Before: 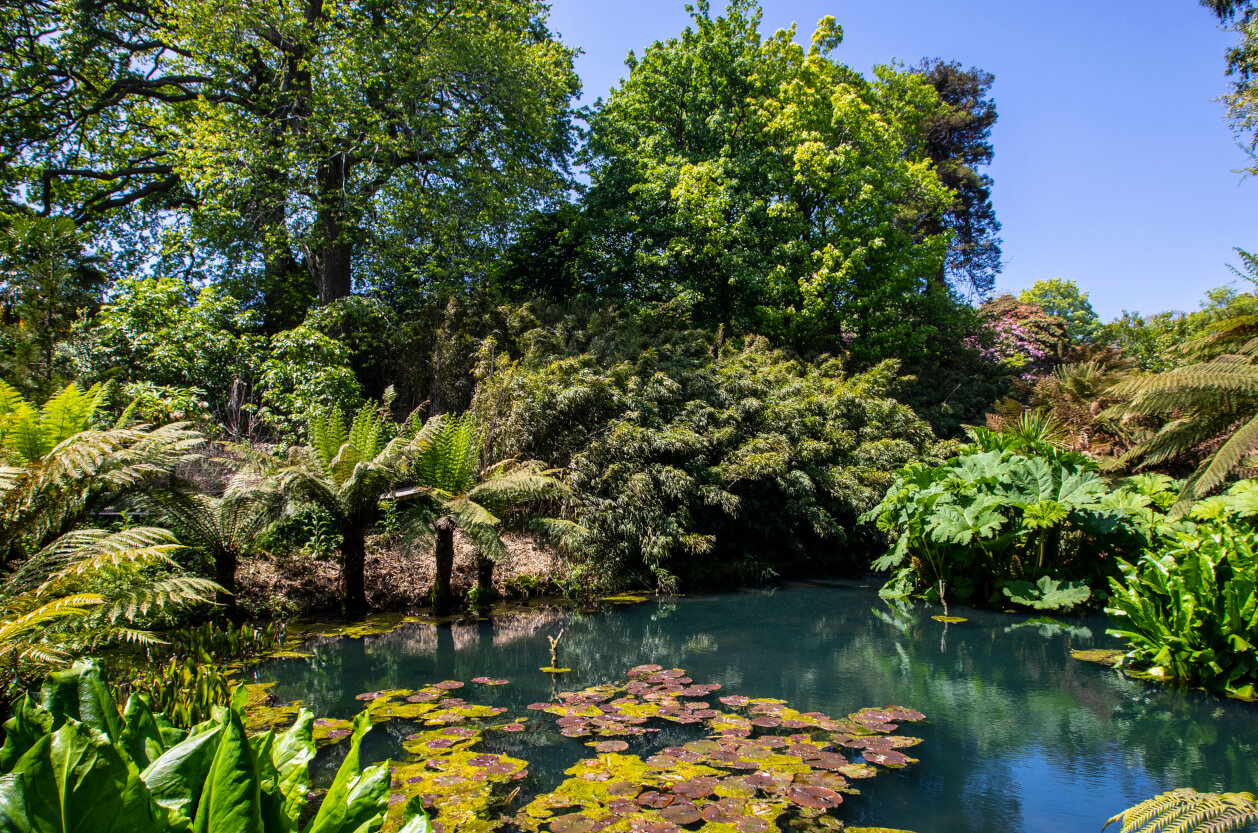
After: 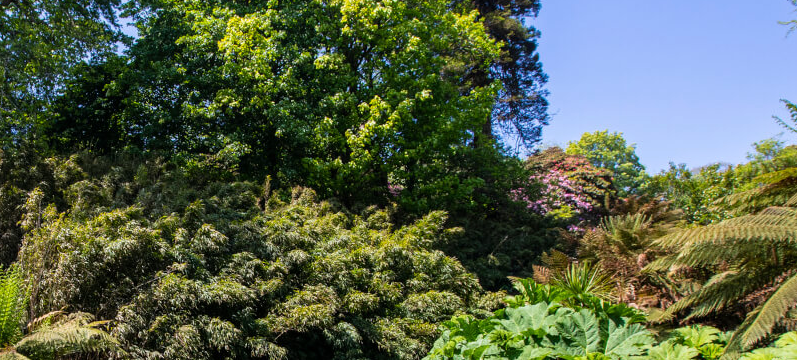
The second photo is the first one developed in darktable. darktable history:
crop: left 36.041%, top 17.797%, right 0.528%, bottom 38.978%
tone equalizer: edges refinement/feathering 500, mask exposure compensation -1.57 EV, preserve details no
